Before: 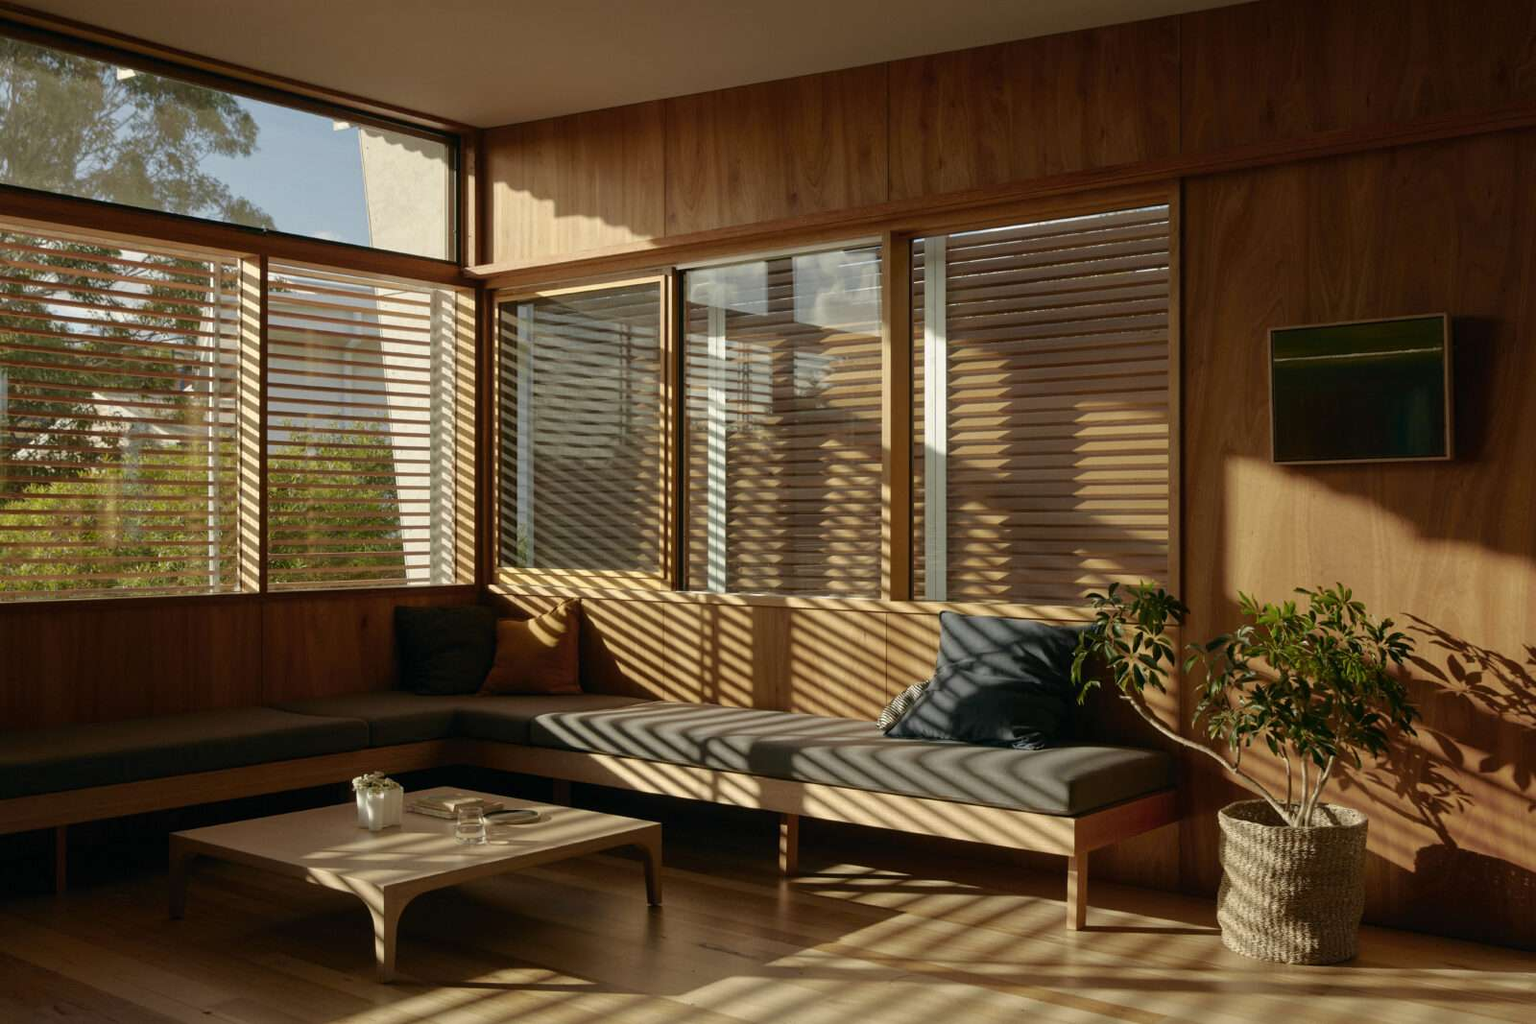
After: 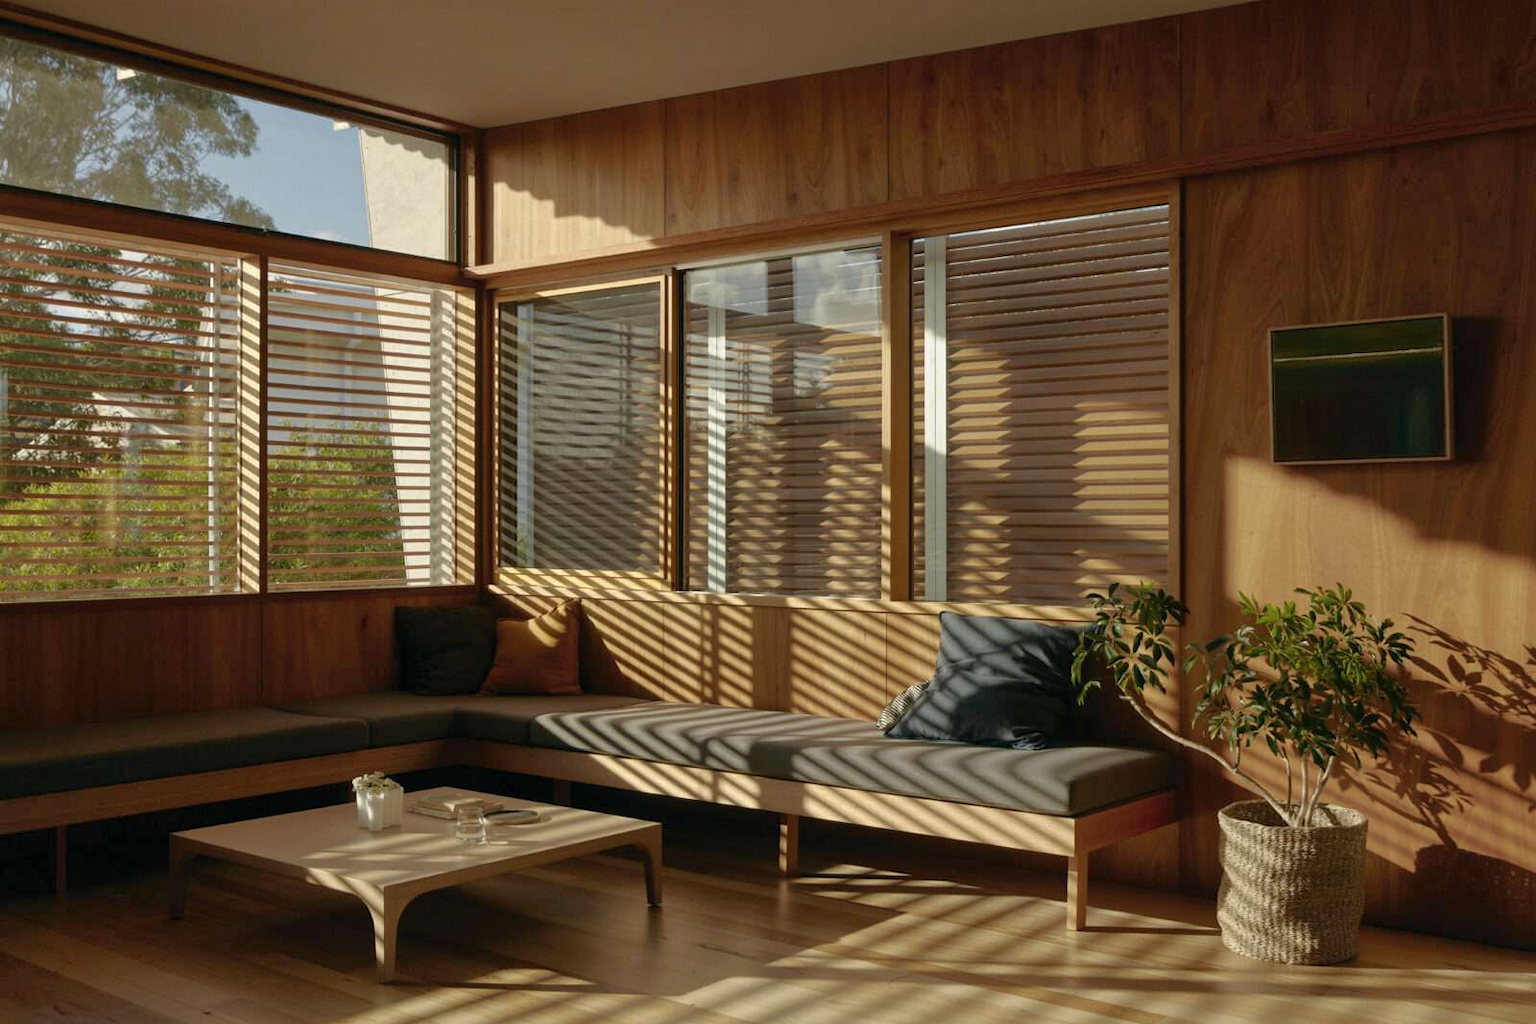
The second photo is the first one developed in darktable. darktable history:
shadows and highlights: shadows 43.27, highlights 7.44
